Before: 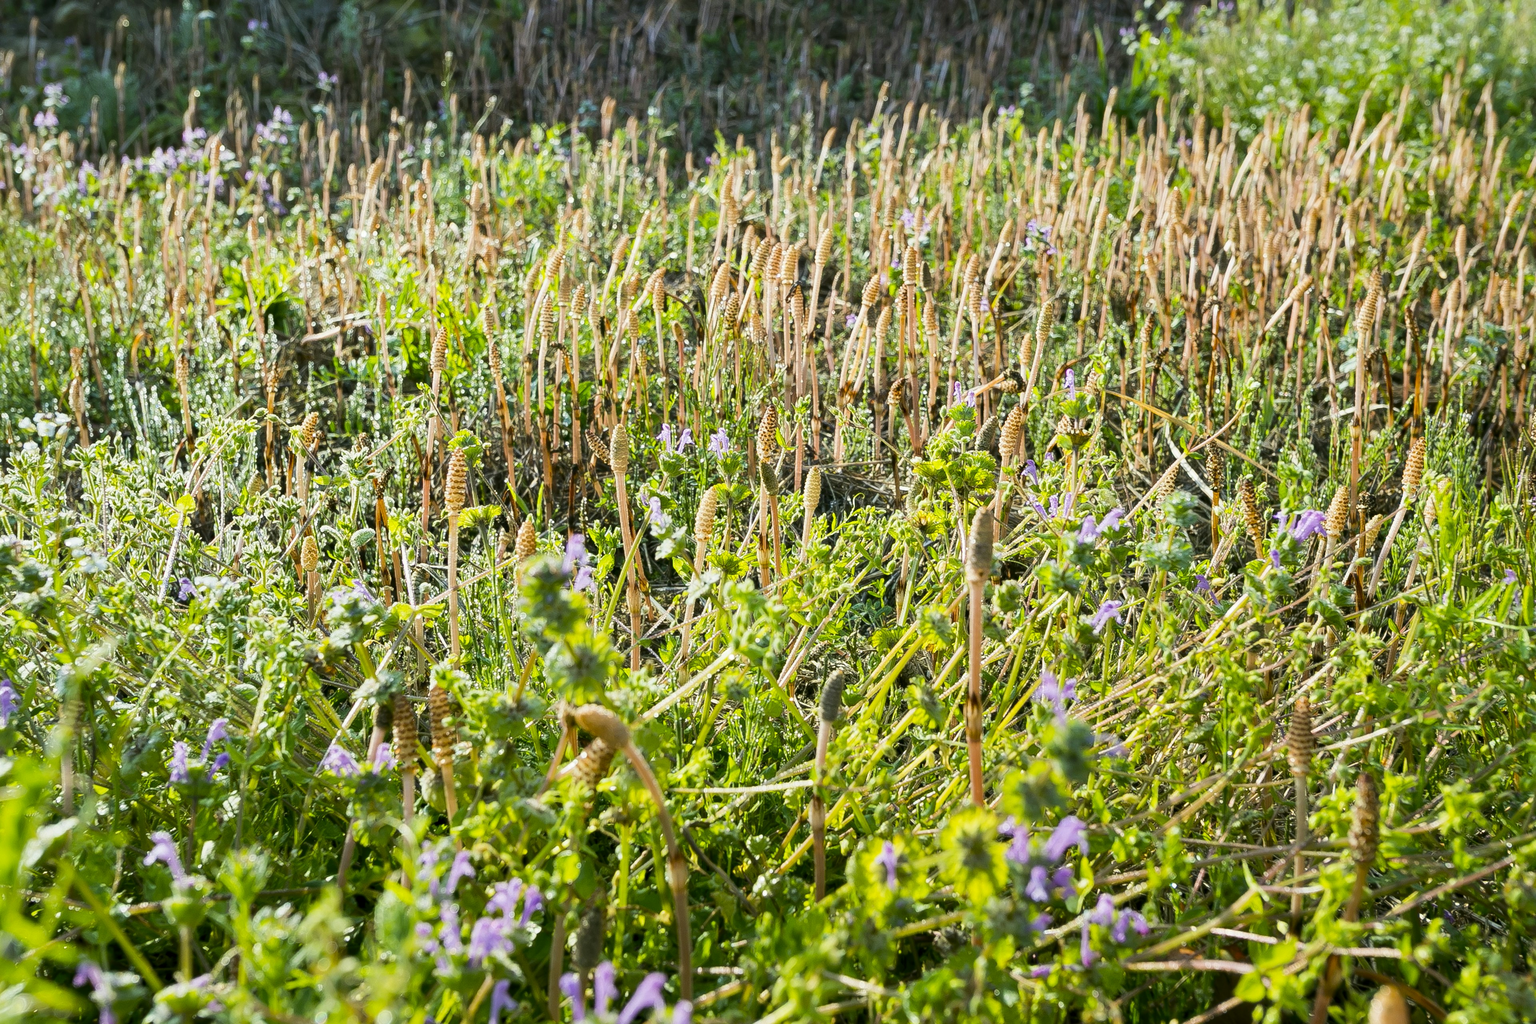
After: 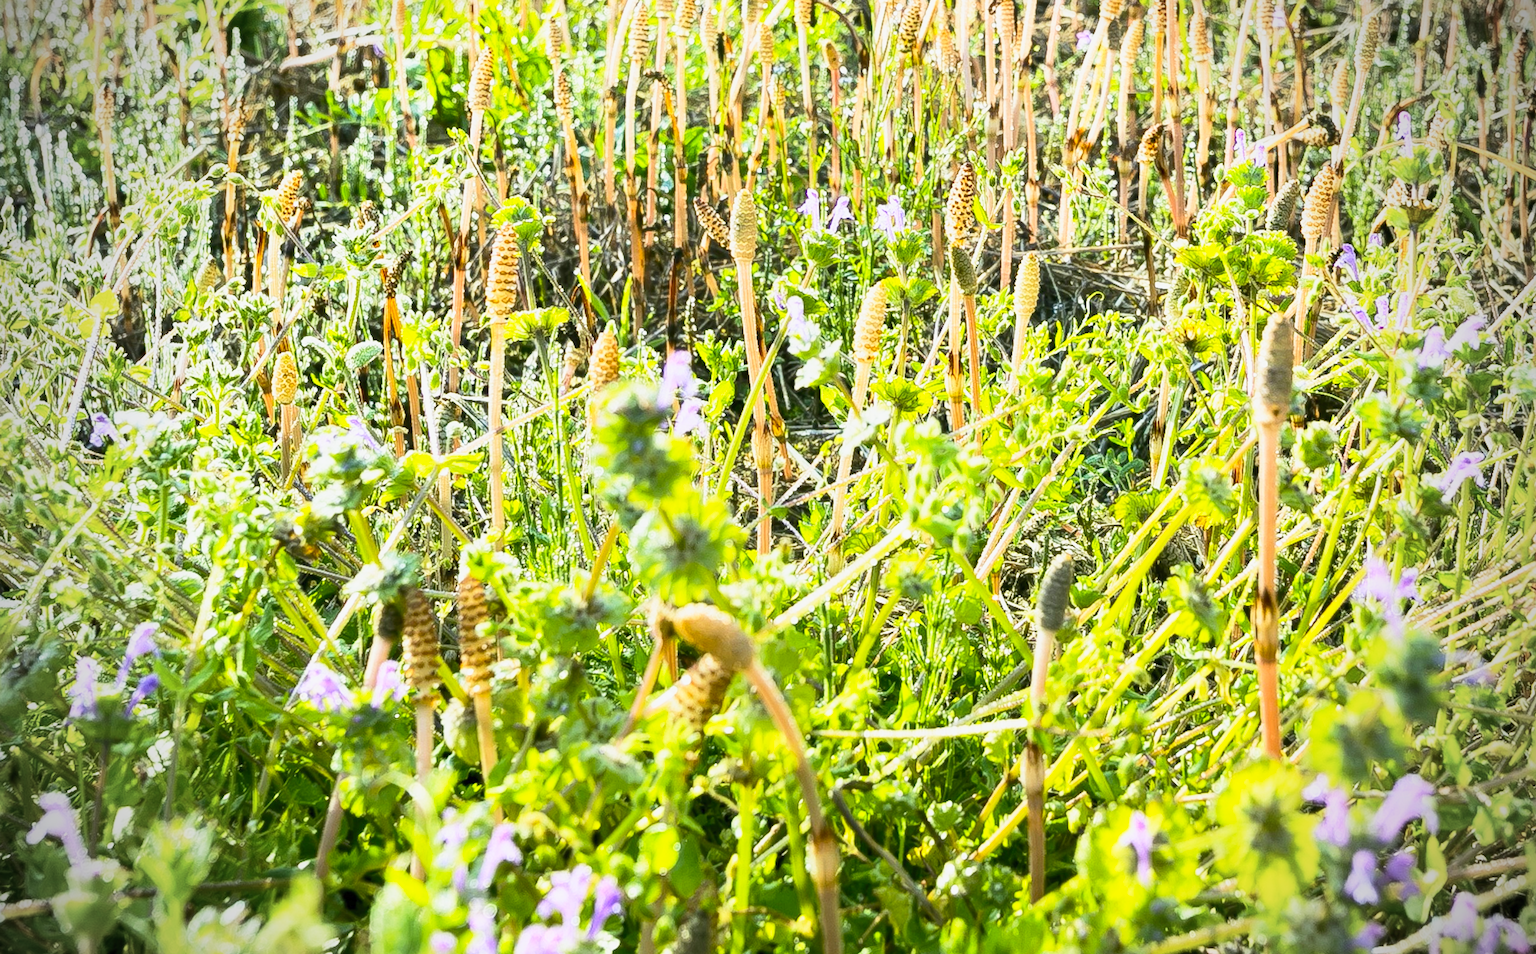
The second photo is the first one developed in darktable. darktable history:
base curve: curves: ch0 [(0, 0) (0.088, 0.125) (0.176, 0.251) (0.354, 0.501) (0.613, 0.749) (1, 0.877)], preserve colors none
crop: left 6.488%, top 27.668%, right 24.183%, bottom 8.656%
white balance: red 0.988, blue 1.017
vignetting: fall-off start 75%, brightness -0.692, width/height ratio 1.084
rotate and perspective: rotation 0.226°, lens shift (vertical) -0.042, crop left 0.023, crop right 0.982, crop top 0.006, crop bottom 0.994
contrast brightness saturation: contrast 0.2, brightness 0.16, saturation 0.22
